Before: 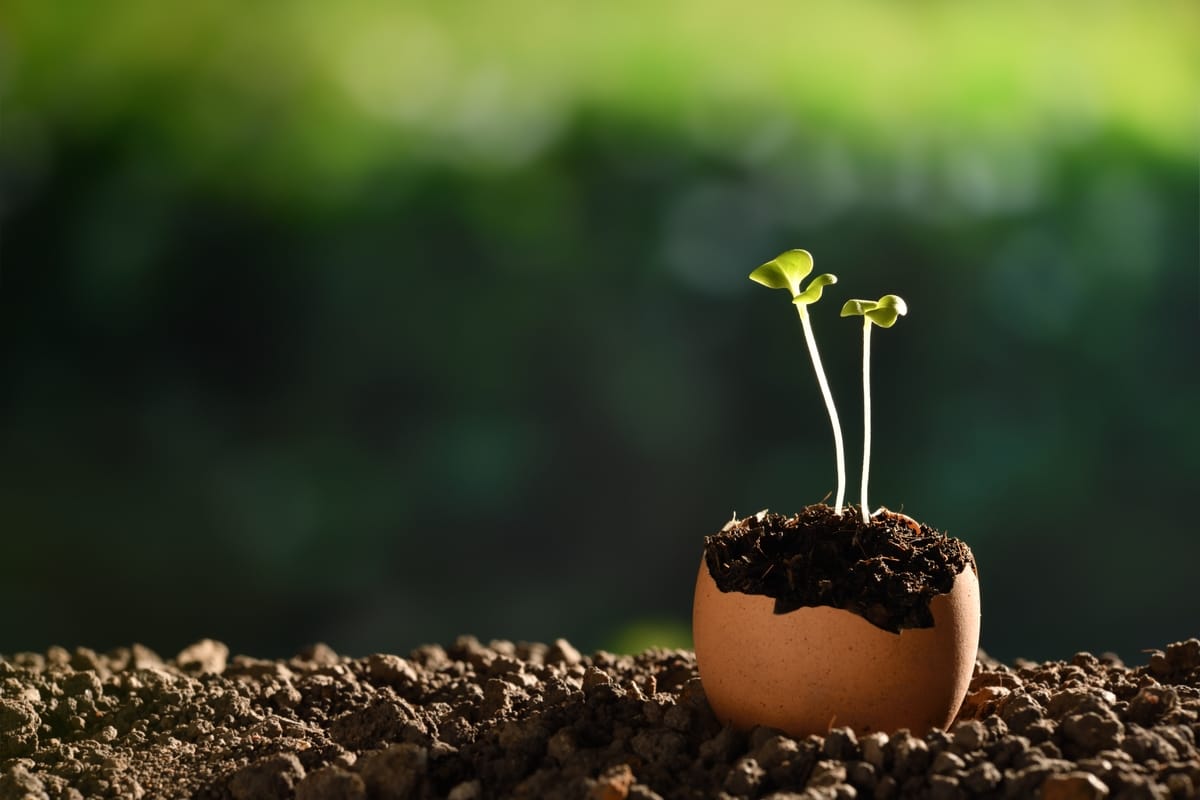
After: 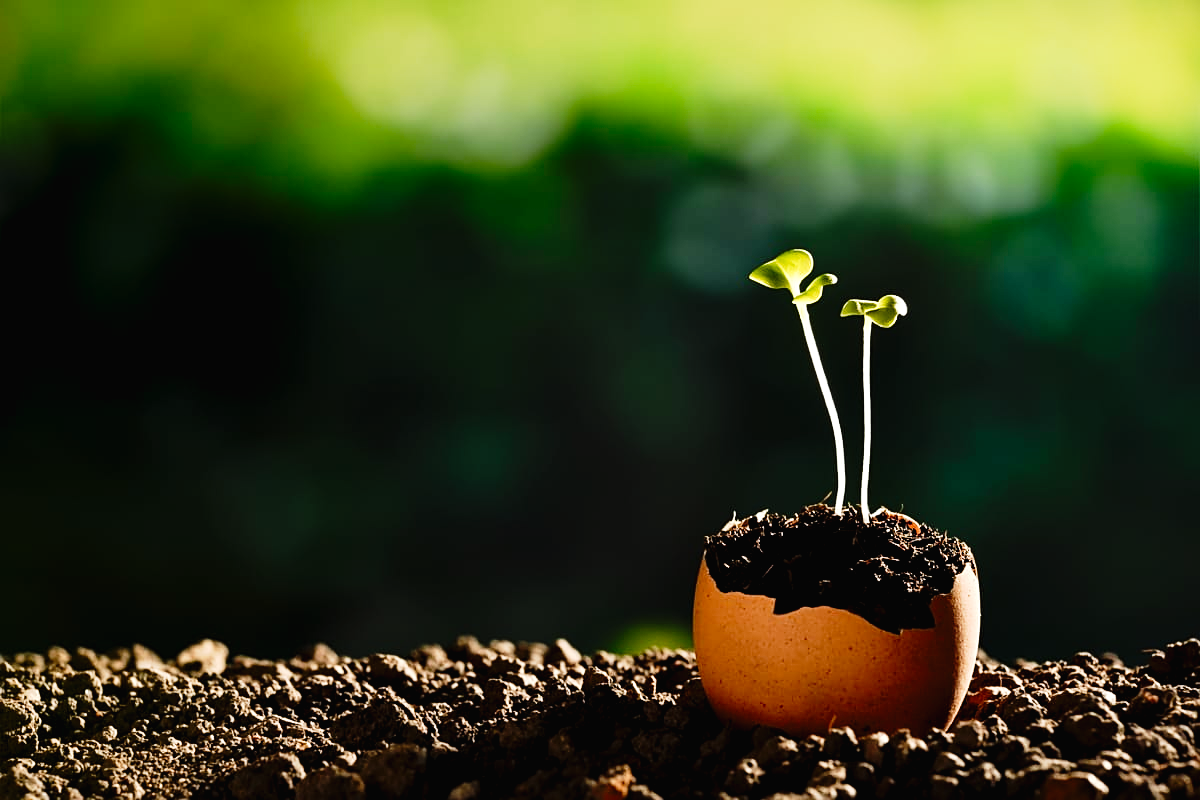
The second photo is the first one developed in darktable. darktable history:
exposure: black level correction 0.007, exposure 0.159 EV, compensate highlight preservation false
tone curve: curves: ch0 [(0, 0.014) (0.17, 0.099) (0.398, 0.423) (0.725, 0.828) (0.872, 0.918) (1, 0.981)]; ch1 [(0, 0) (0.402, 0.36) (0.489, 0.491) (0.5, 0.503) (0.515, 0.52) (0.545, 0.572) (0.615, 0.662) (0.701, 0.725) (1, 1)]; ch2 [(0, 0) (0.42, 0.458) (0.485, 0.499) (0.503, 0.503) (0.531, 0.542) (0.561, 0.594) (0.644, 0.694) (0.717, 0.753) (1, 0.991)], preserve colors none
tone equalizer: smoothing diameter 24.91%, edges refinement/feathering 14.36, preserve details guided filter
sharpen: on, module defaults
